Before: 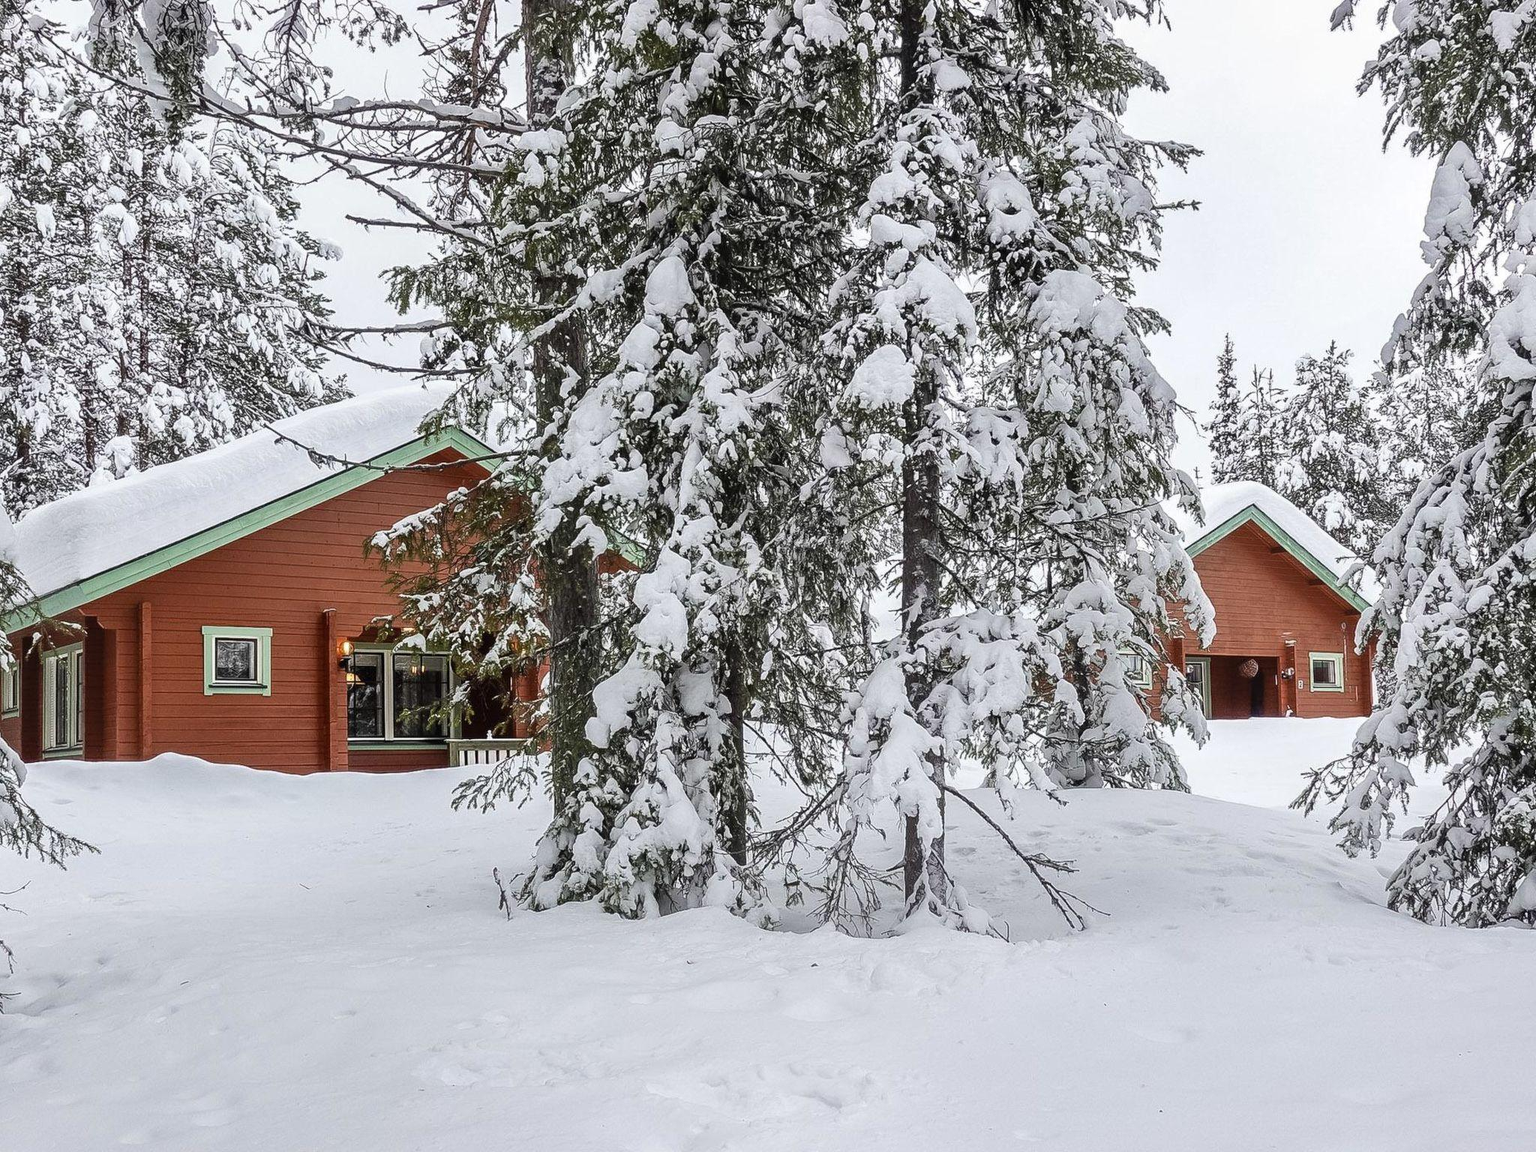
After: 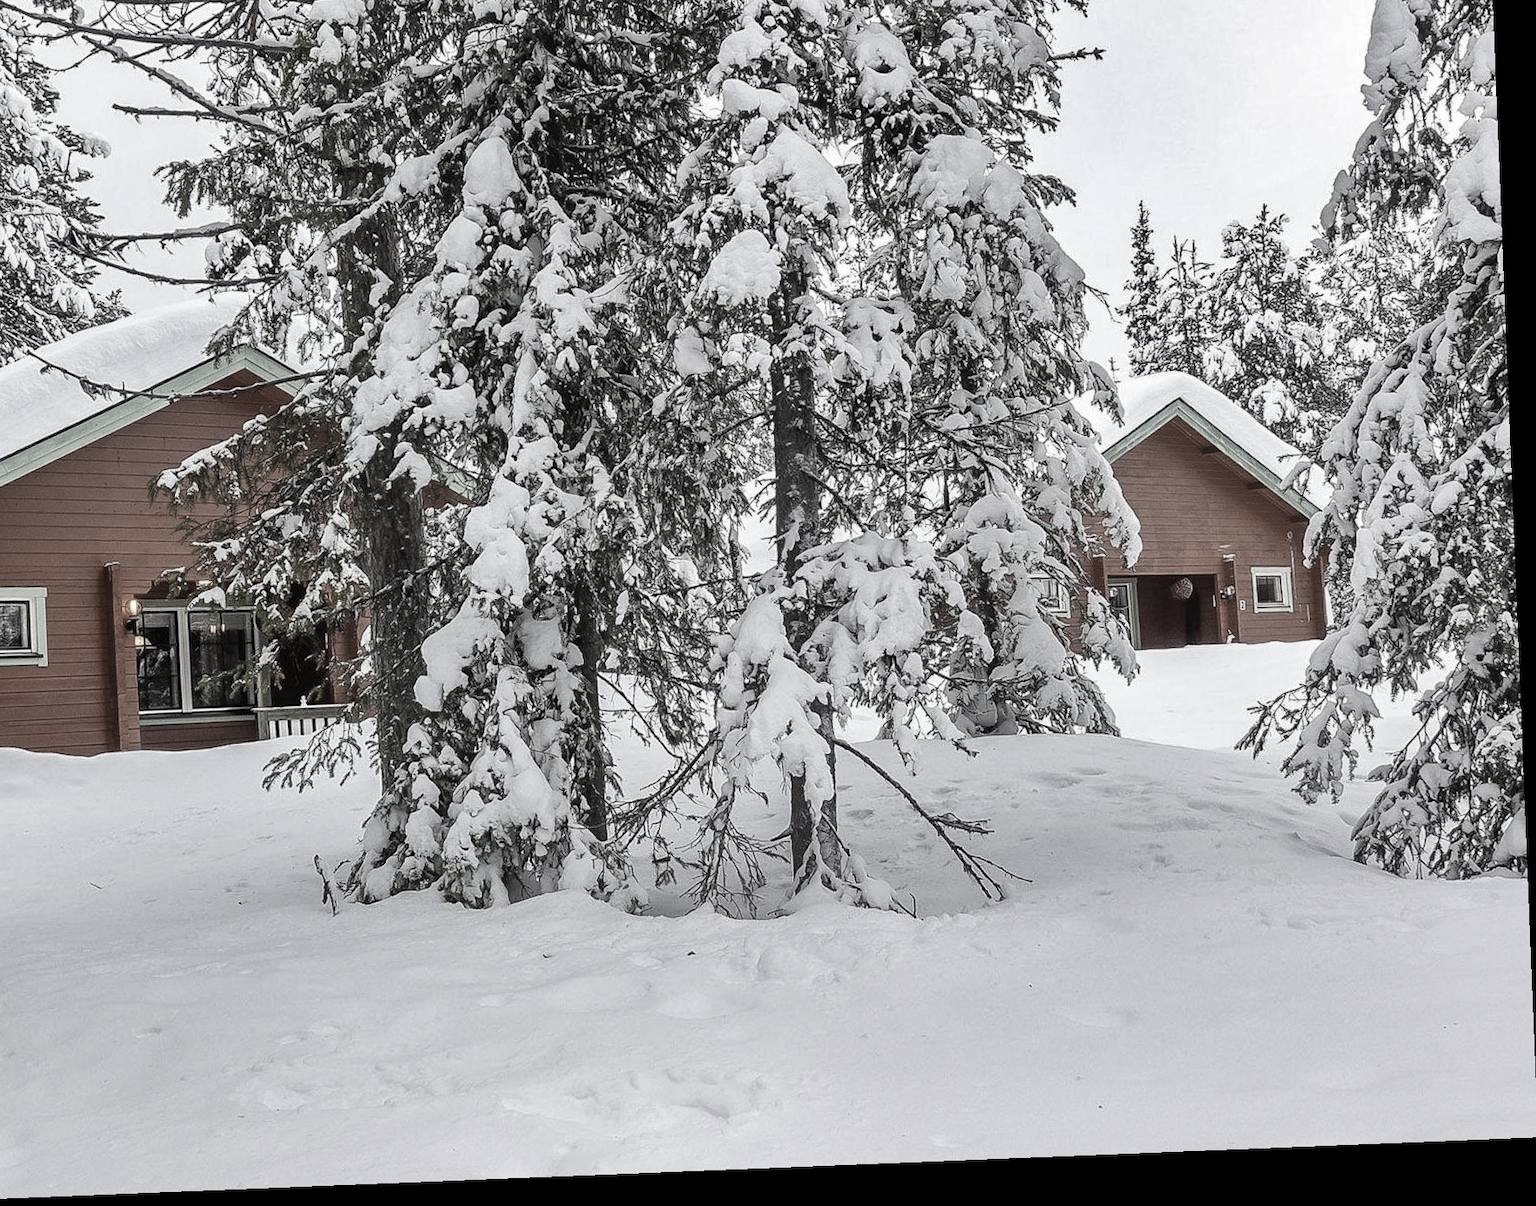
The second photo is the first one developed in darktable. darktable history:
color correction: saturation 0.3
shadows and highlights: low approximation 0.01, soften with gaussian
crop: left 16.315%, top 14.246%
rotate and perspective: rotation -2.29°, automatic cropping off
